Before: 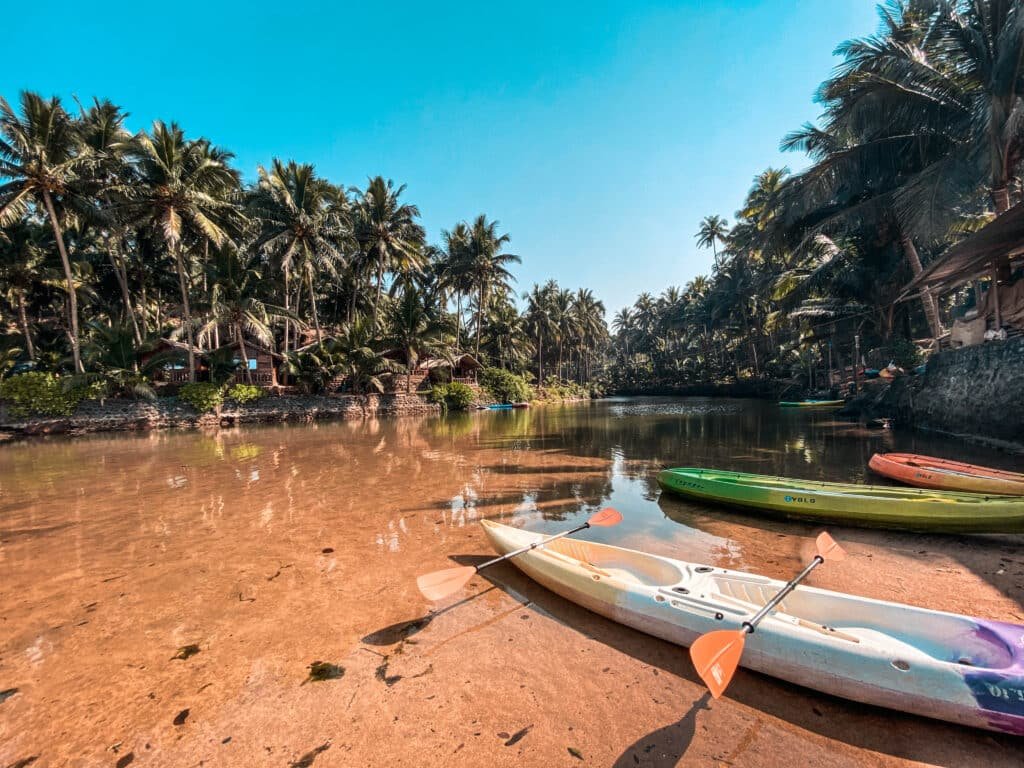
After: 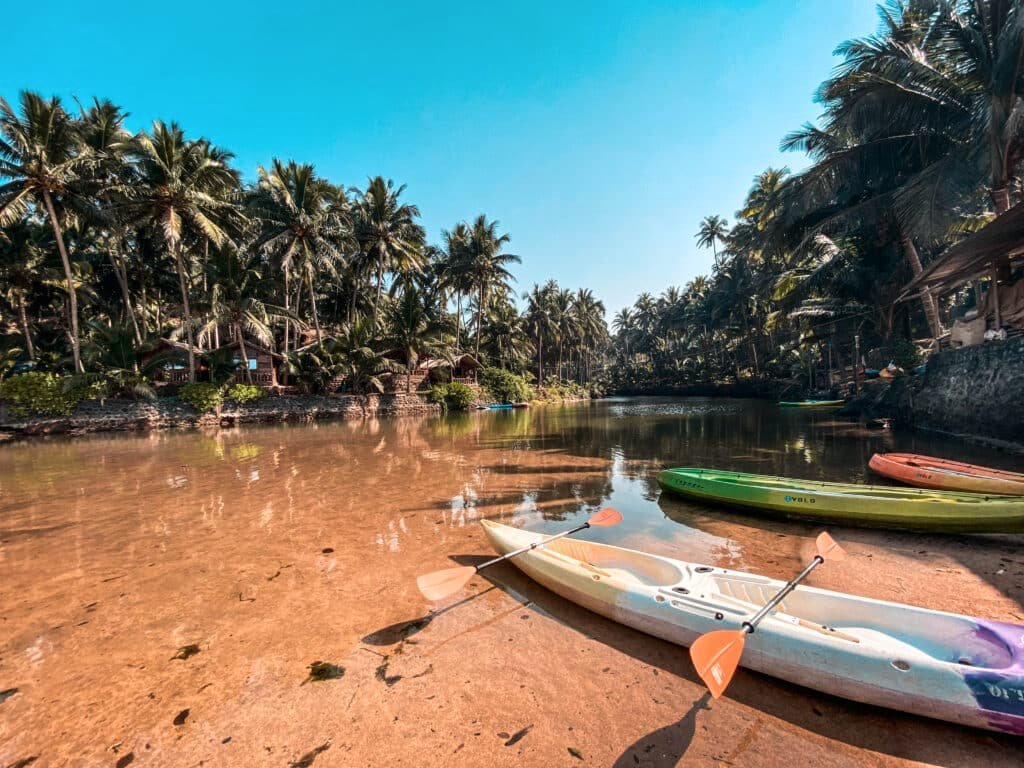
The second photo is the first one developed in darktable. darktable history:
shadows and highlights: shadows -28.62, highlights 30.47, highlights color adjustment 46.28%
